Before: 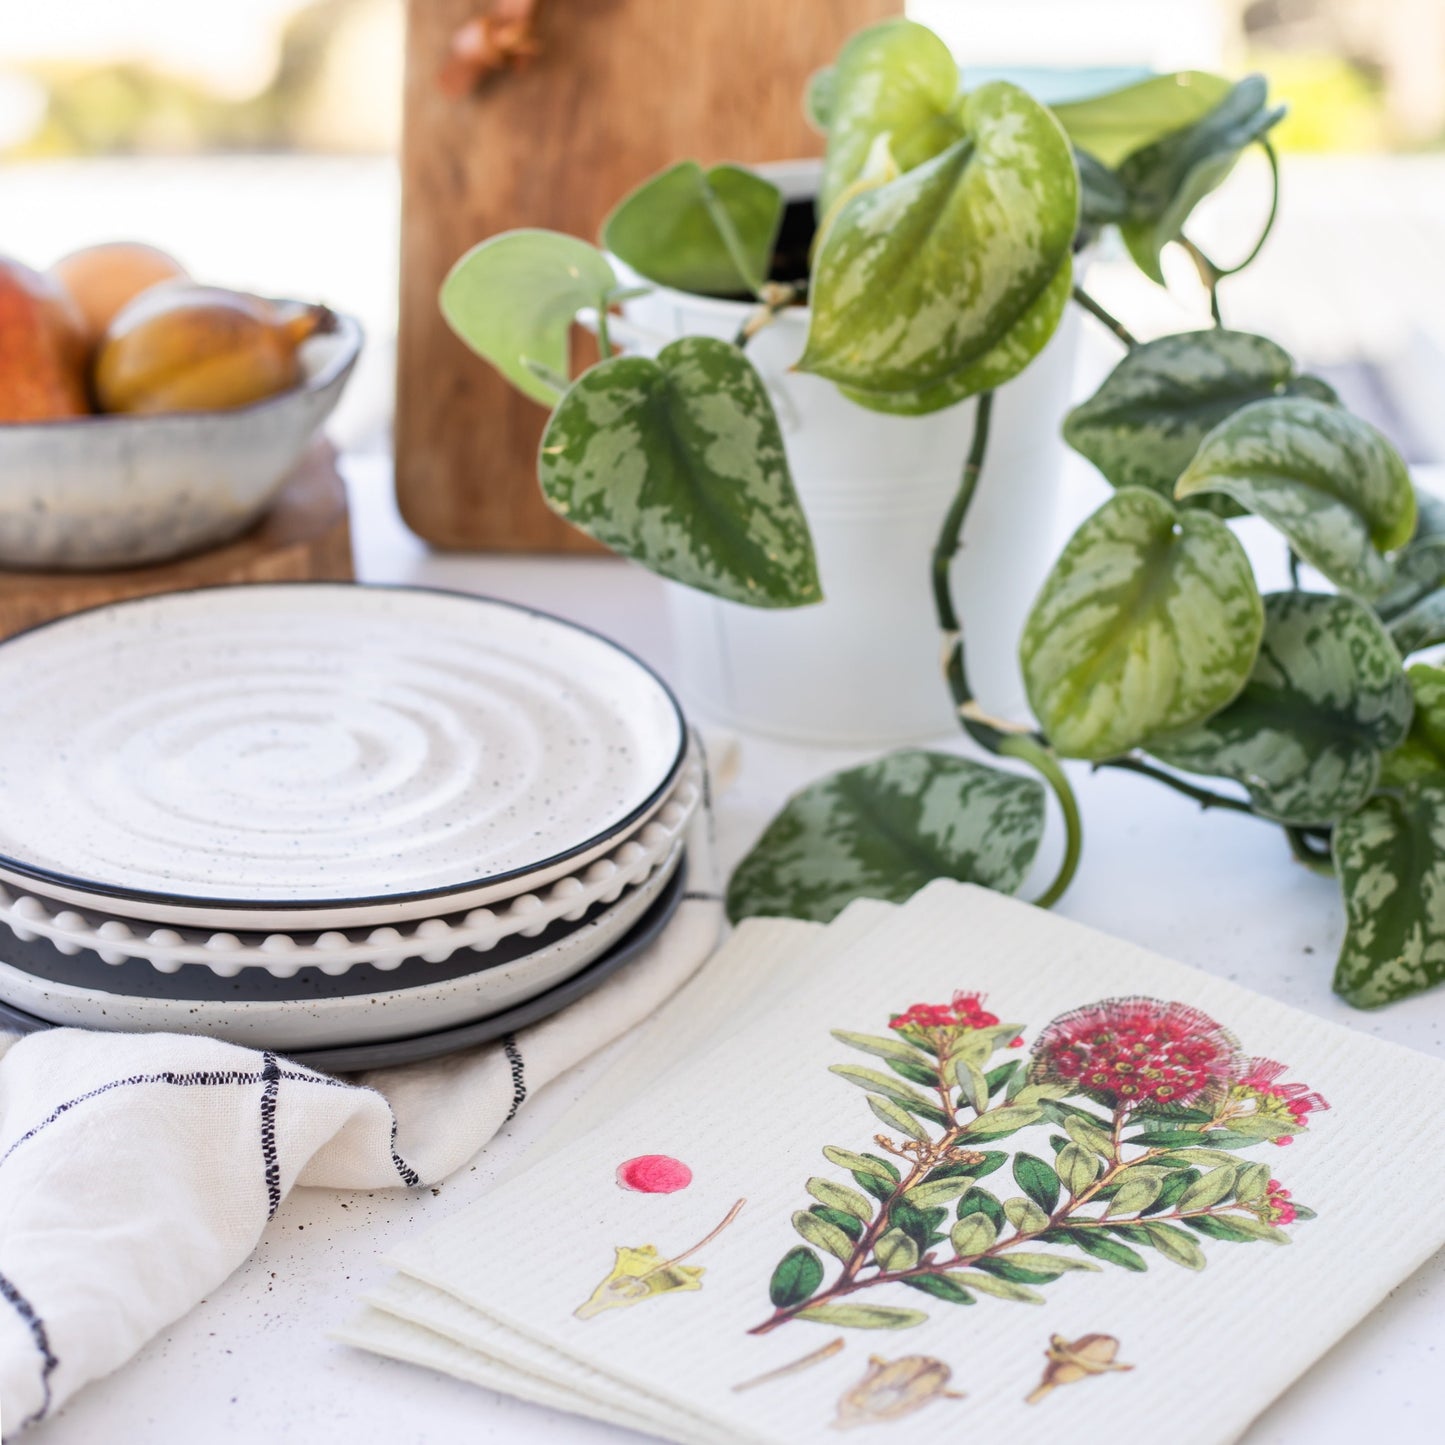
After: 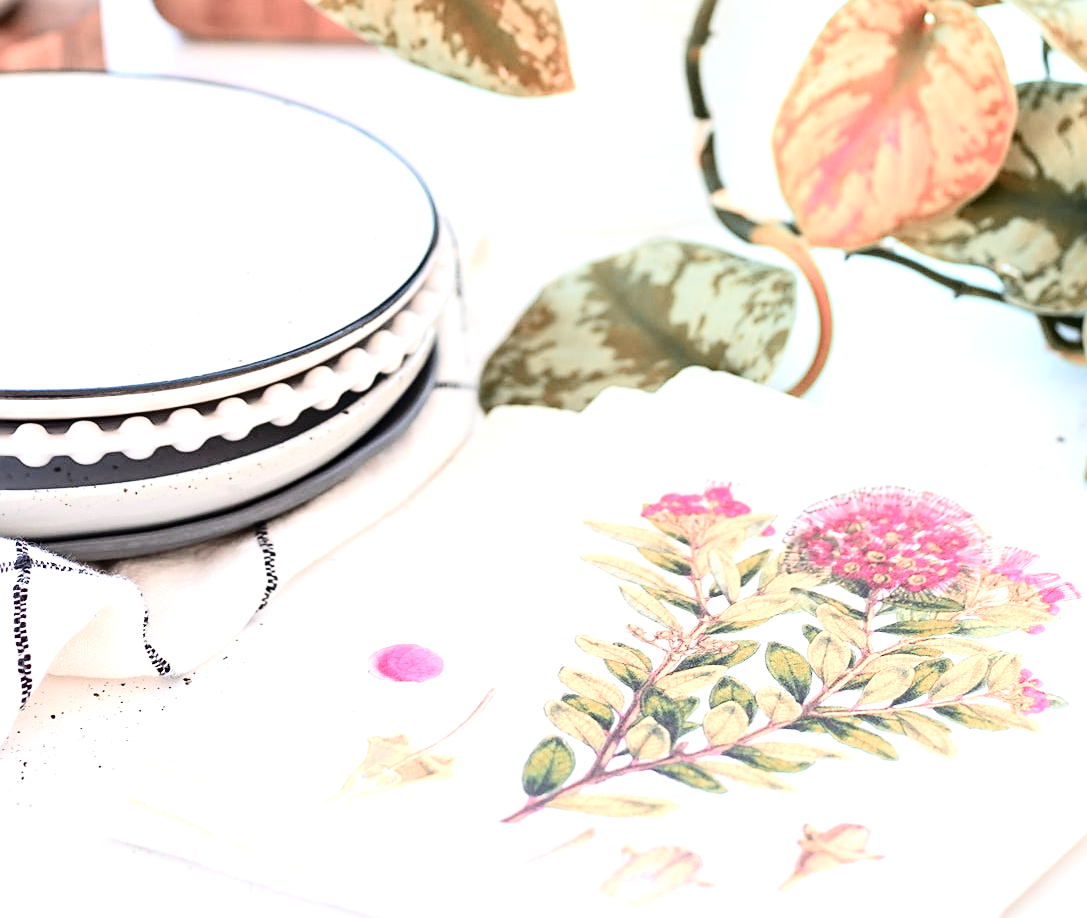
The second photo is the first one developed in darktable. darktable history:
crop and rotate: left 17.179%, top 35.416%, right 7.557%, bottom 0.986%
tone equalizer: edges refinement/feathering 500, mask exposure compensation -1.57 EV, preserve details no
exposure: exposure 0.995 EV, compensate highlight preservation false
color zones: curves: ch2 [(0, 0.488) (0.143, 0.417) (0.286, 0.212) (0.429, 0.179) (0.571, 0.154) (0.714, 0.415) (0.857, 0.495) (1, 0.488)]
sharpen: amount 0.49
tone curve: curves: ch0 [(0, 0) (0.003, 0.011) (0.011, 0.014) (0.025, 0.023) (0.044, 0.035) (0.069, 0.047) (0.1, 0.065) (0.136, 0.098) (0.177, 0.139) (0.224, 0.214) (0.277, 0.306) (0.335, 0.392) (0.399, 0.484) (0.468, 0.584) (0.543, 0.68) (0.623, 0.772) (0.709, 0.847) (0.801, 0.905) (0.898, 0.951) (1, 1)], color space Lab, independent channels, preserve colors none
